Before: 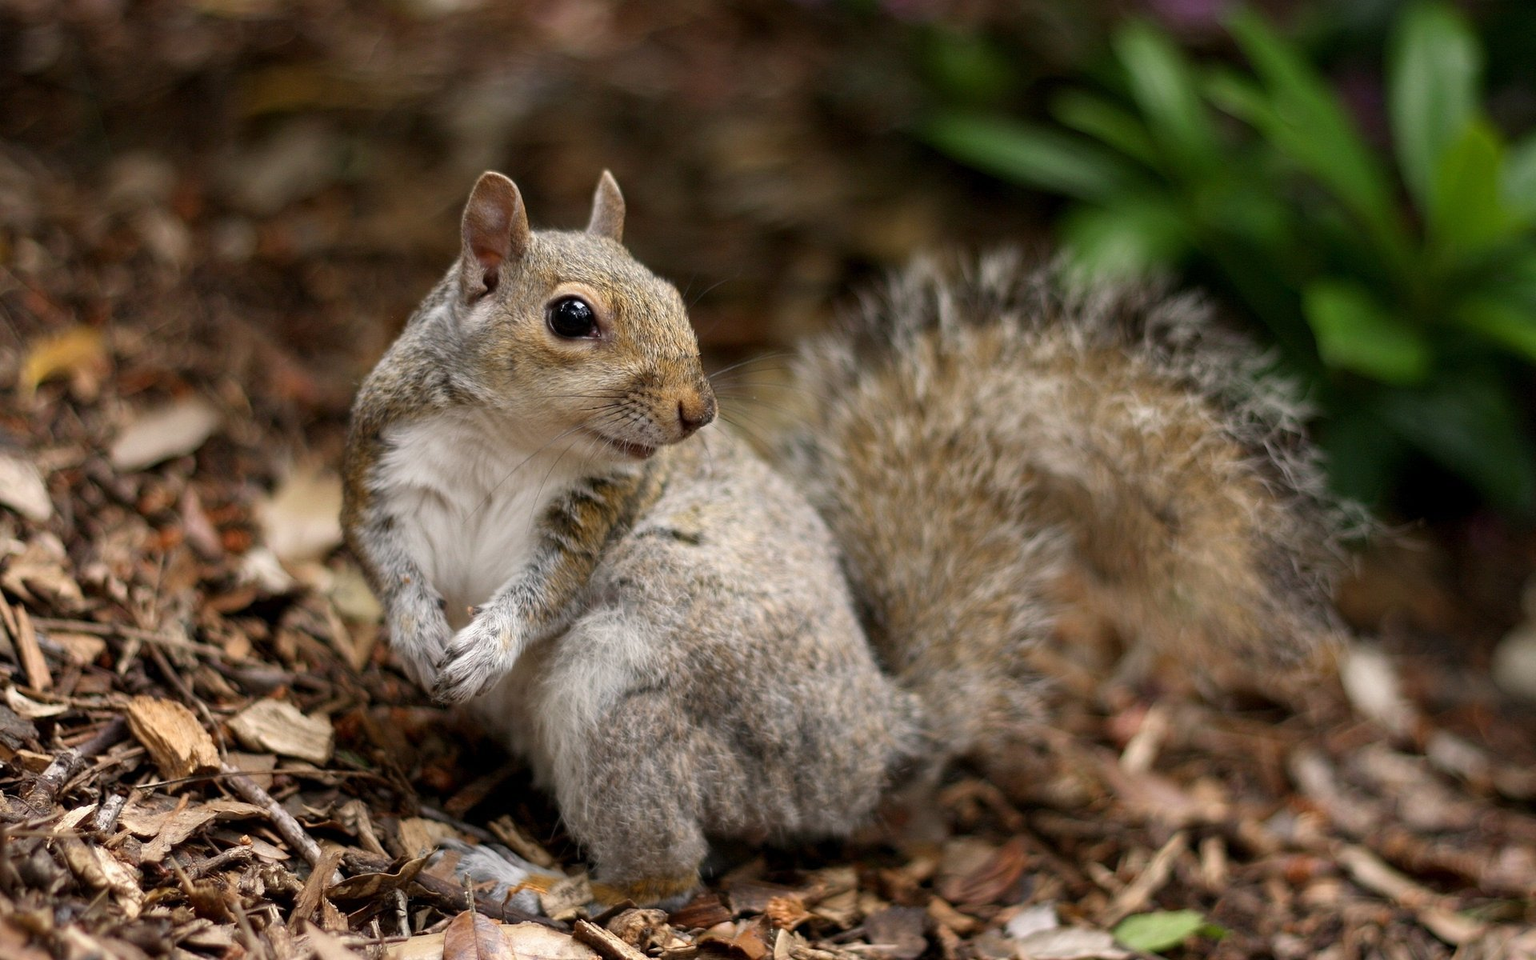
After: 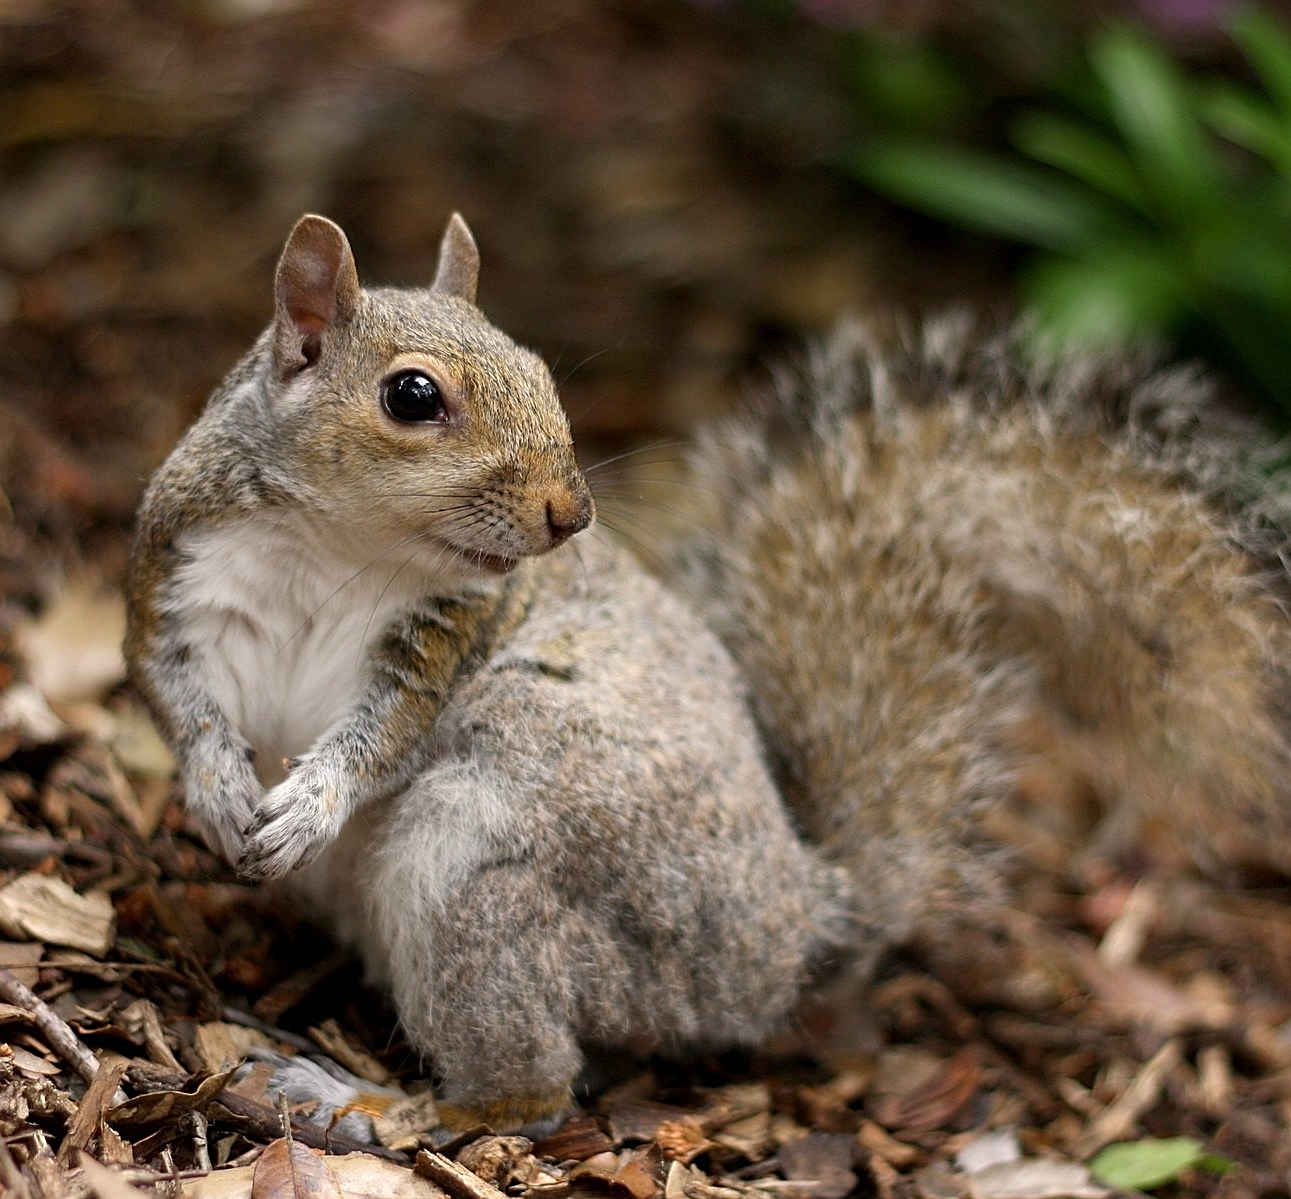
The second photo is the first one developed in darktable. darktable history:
crop and rotate: left 15.755%, right 16.992%
sharpen: on, module defaults
